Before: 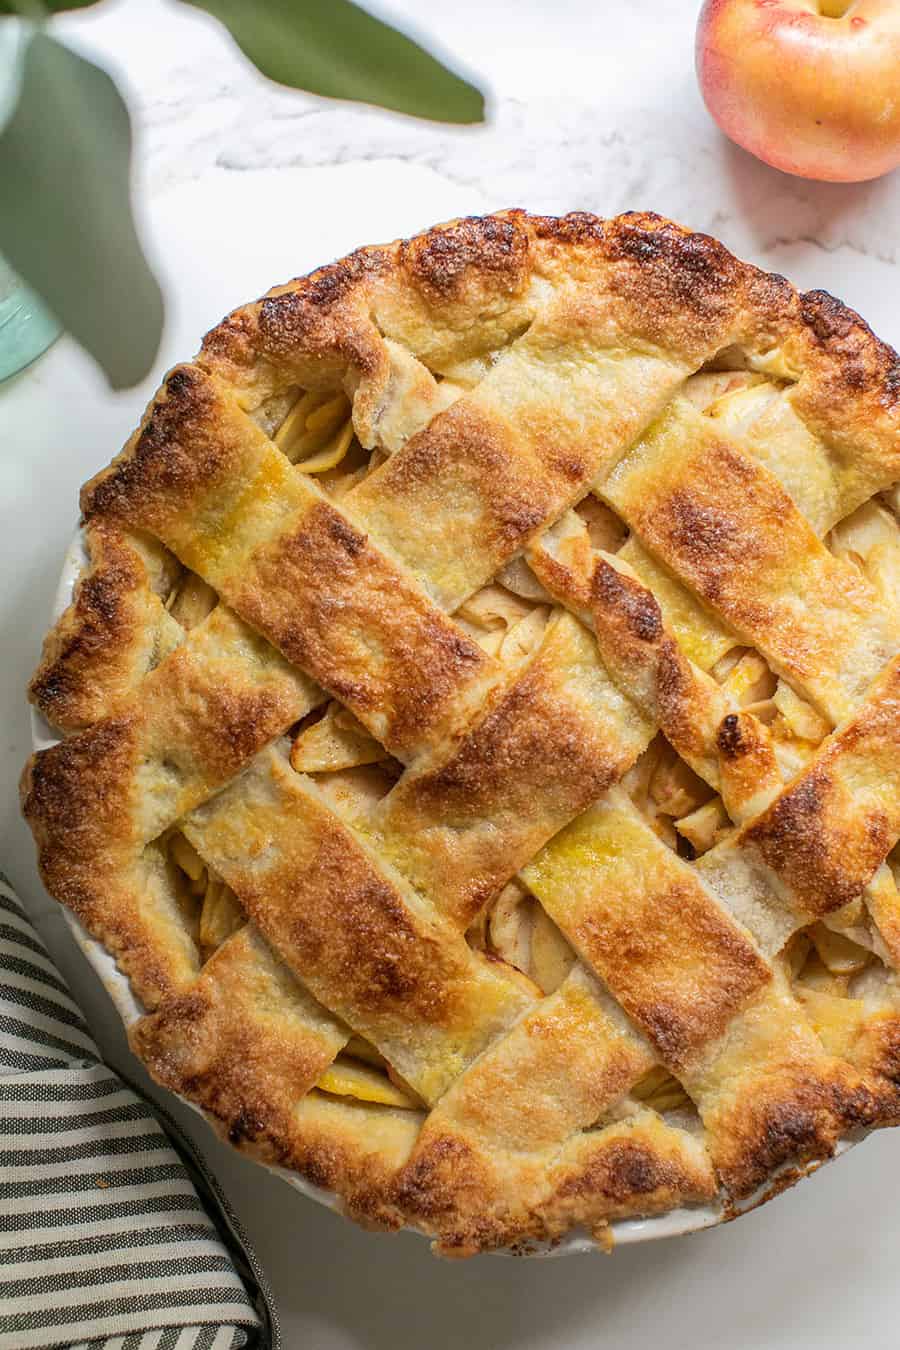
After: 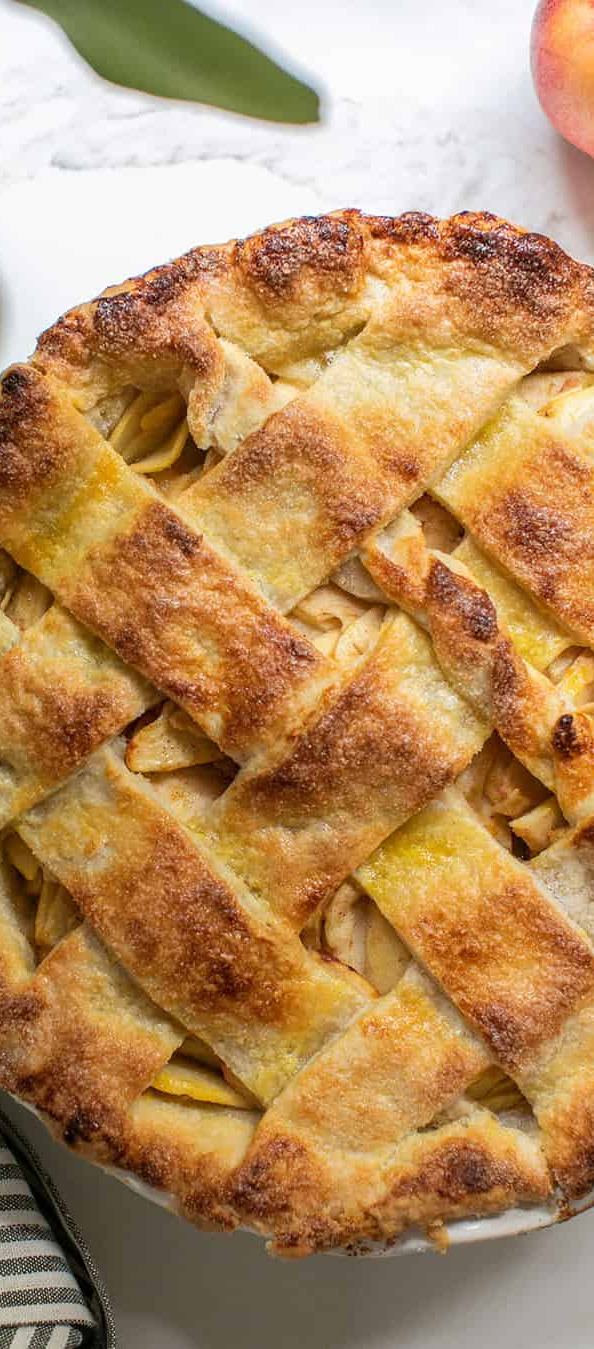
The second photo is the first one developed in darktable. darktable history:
crop and rotate: left 18.442%, right 15.508%
tone equalizer: on, module defaults
exposure: exposure 0.014 EV, compensate highlight preservation false
